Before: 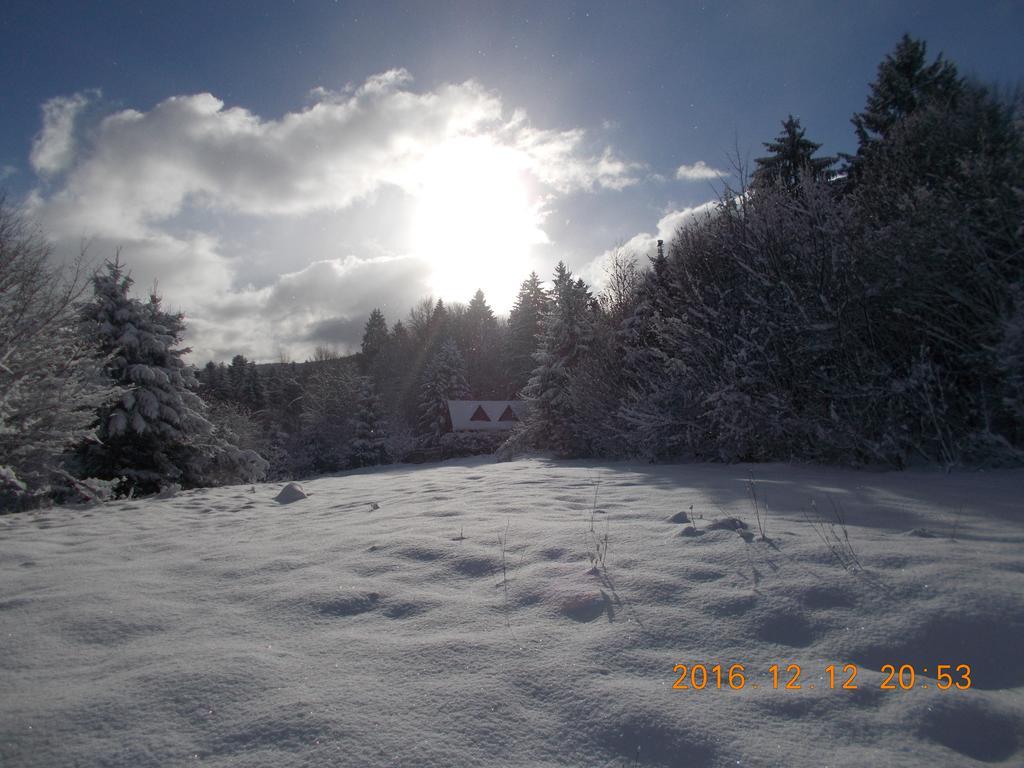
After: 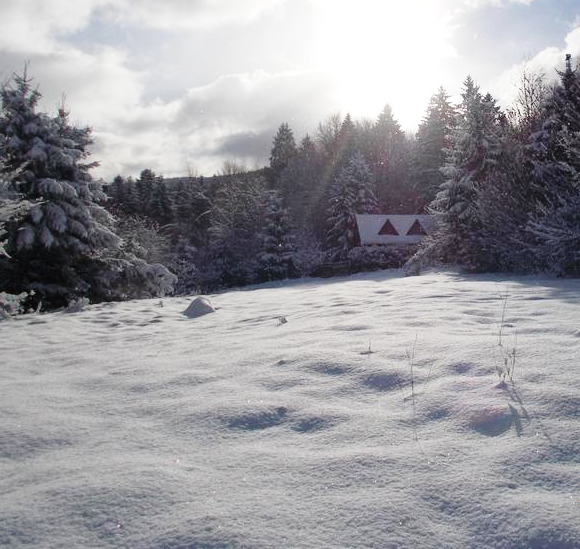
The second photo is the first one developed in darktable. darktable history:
crop: left 8.985%, top 24.231%, right 34.315%, bottom 4.261%
base curve: curves: ch0 [(0, 0) (0.028, 0.03) (0.121, 0.232) (0.46, 0.748) (0.859, 0.968) (1, 1)], preserve colors none
